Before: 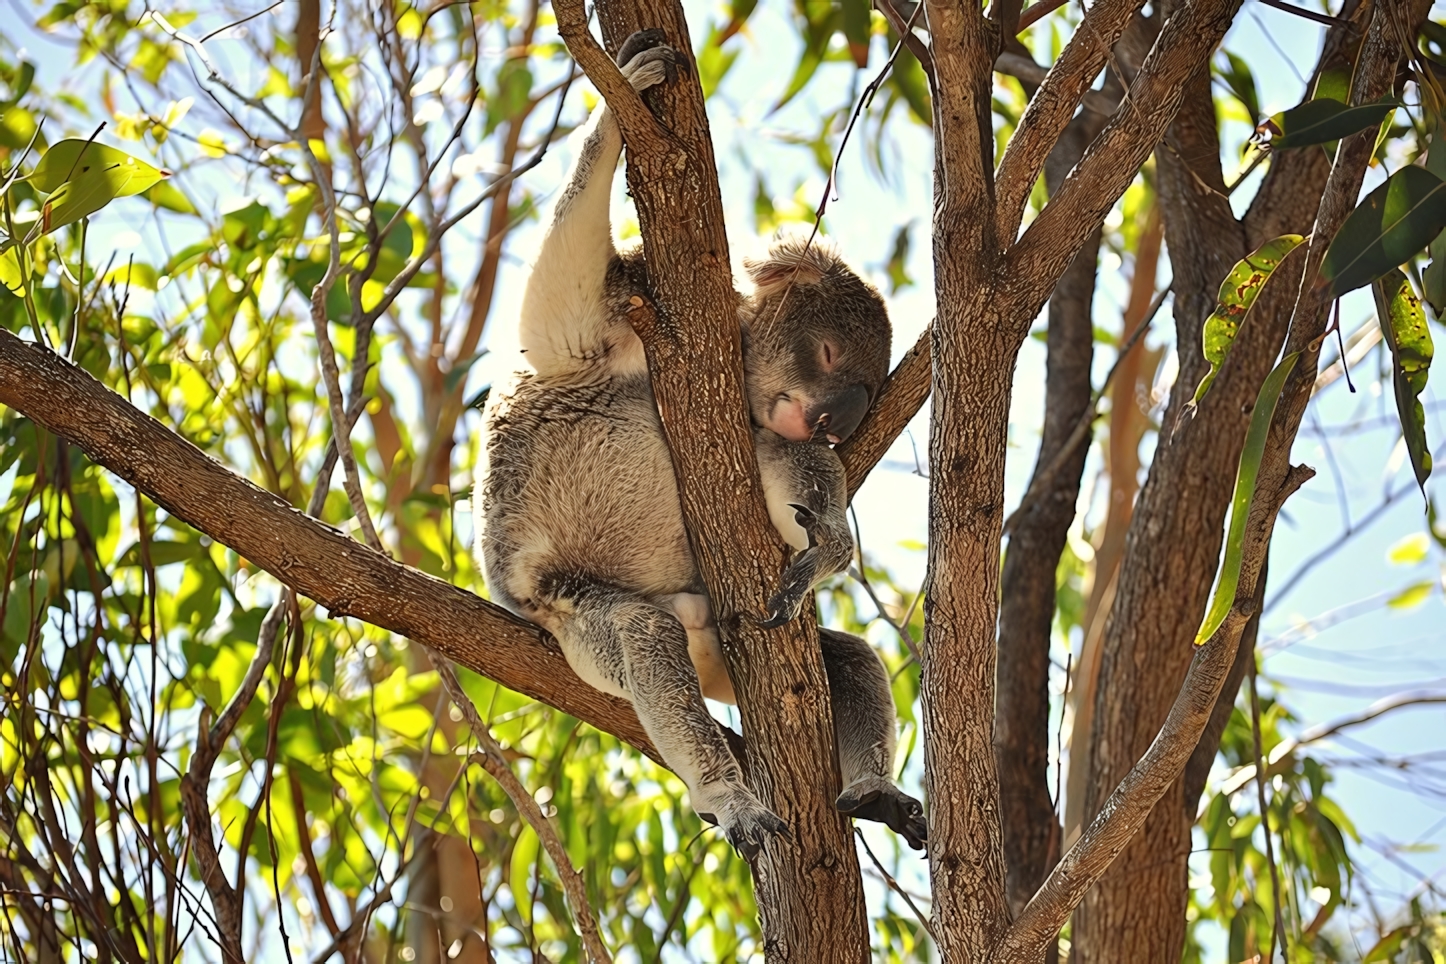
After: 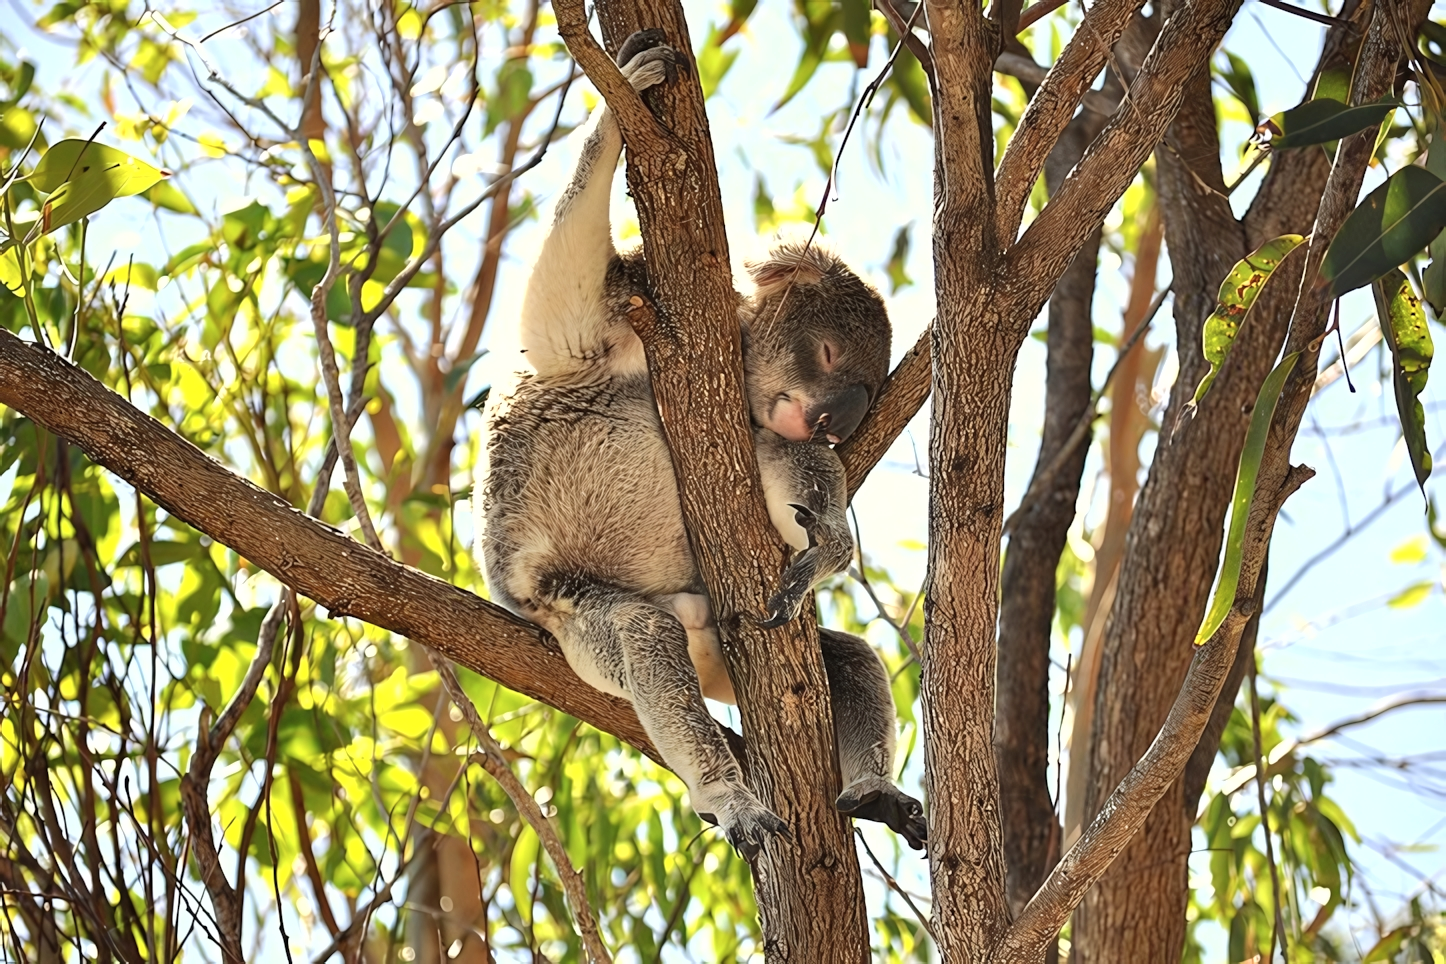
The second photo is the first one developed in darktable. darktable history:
shadows and highlights: radius 109.95, shadows 51.69, white point adjustment 9.02, highlights -4.7, soften with gaussian
